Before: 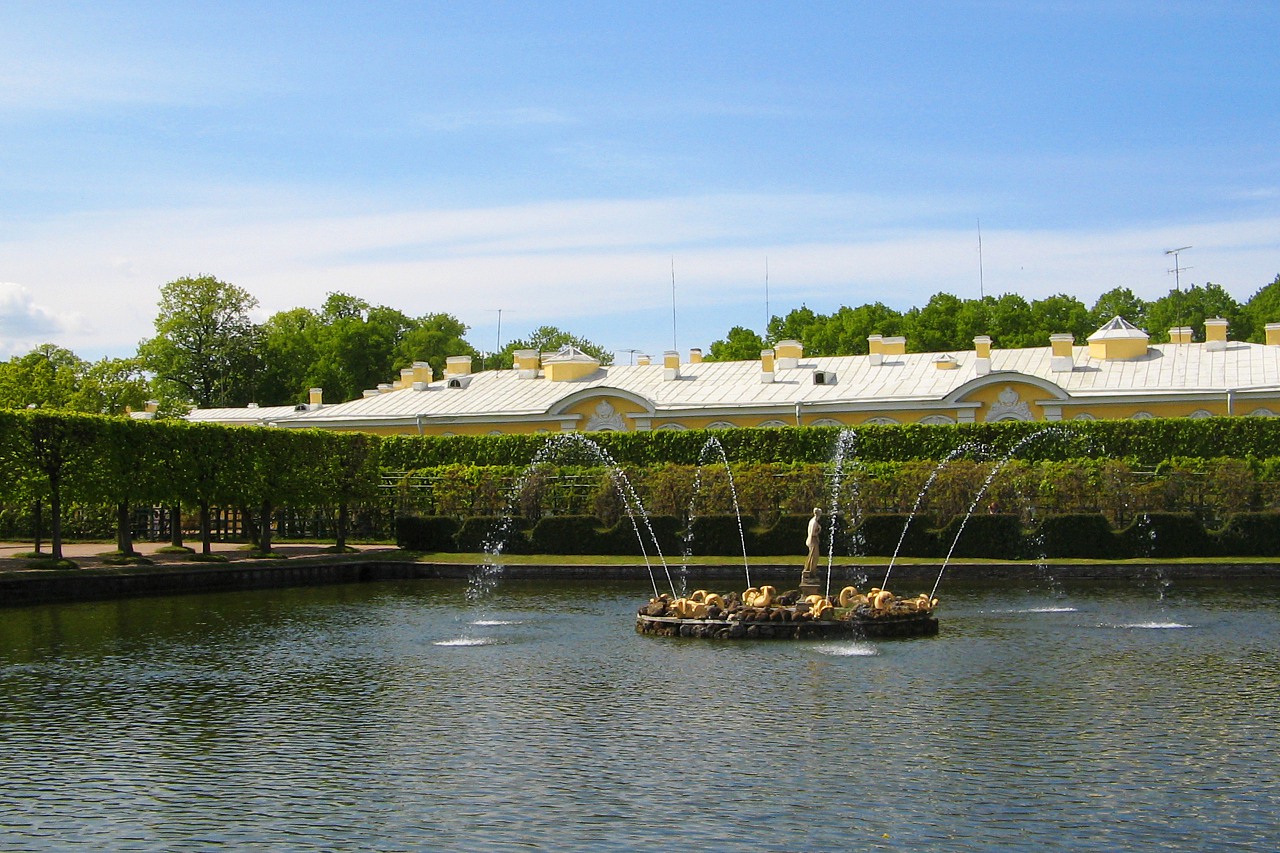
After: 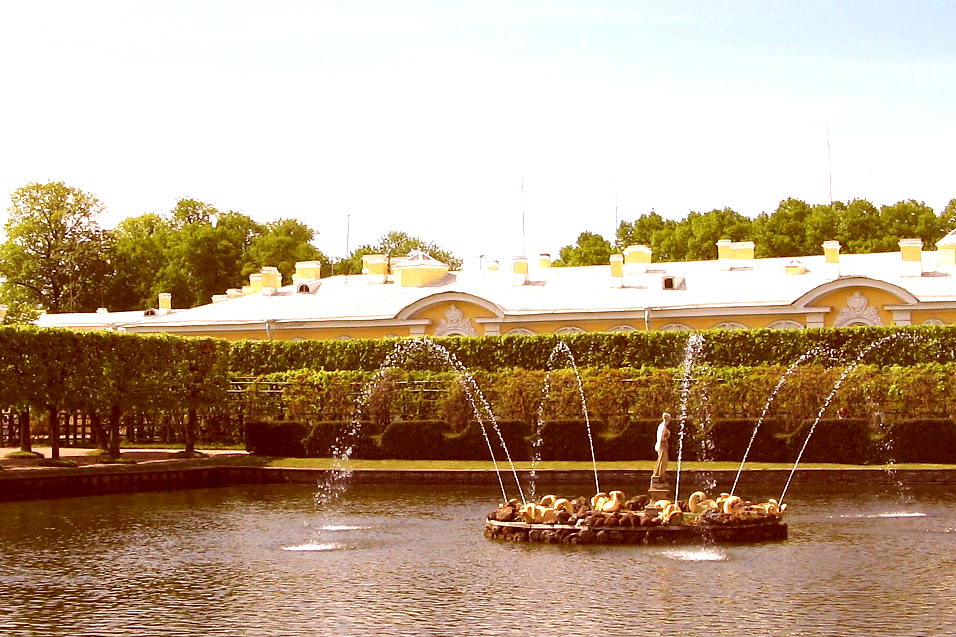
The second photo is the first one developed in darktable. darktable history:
exposure: black level correction 0, exposure 1 EV, compensate highlight preservation false
crop and rotate: left 11.831%, top 11.346%, right 13.429%, bottom 13.899%
color correction: highlights a* 9.03, highlights b* 8.71, shadows a* 40, shadows b* 40, saturation 0.8
